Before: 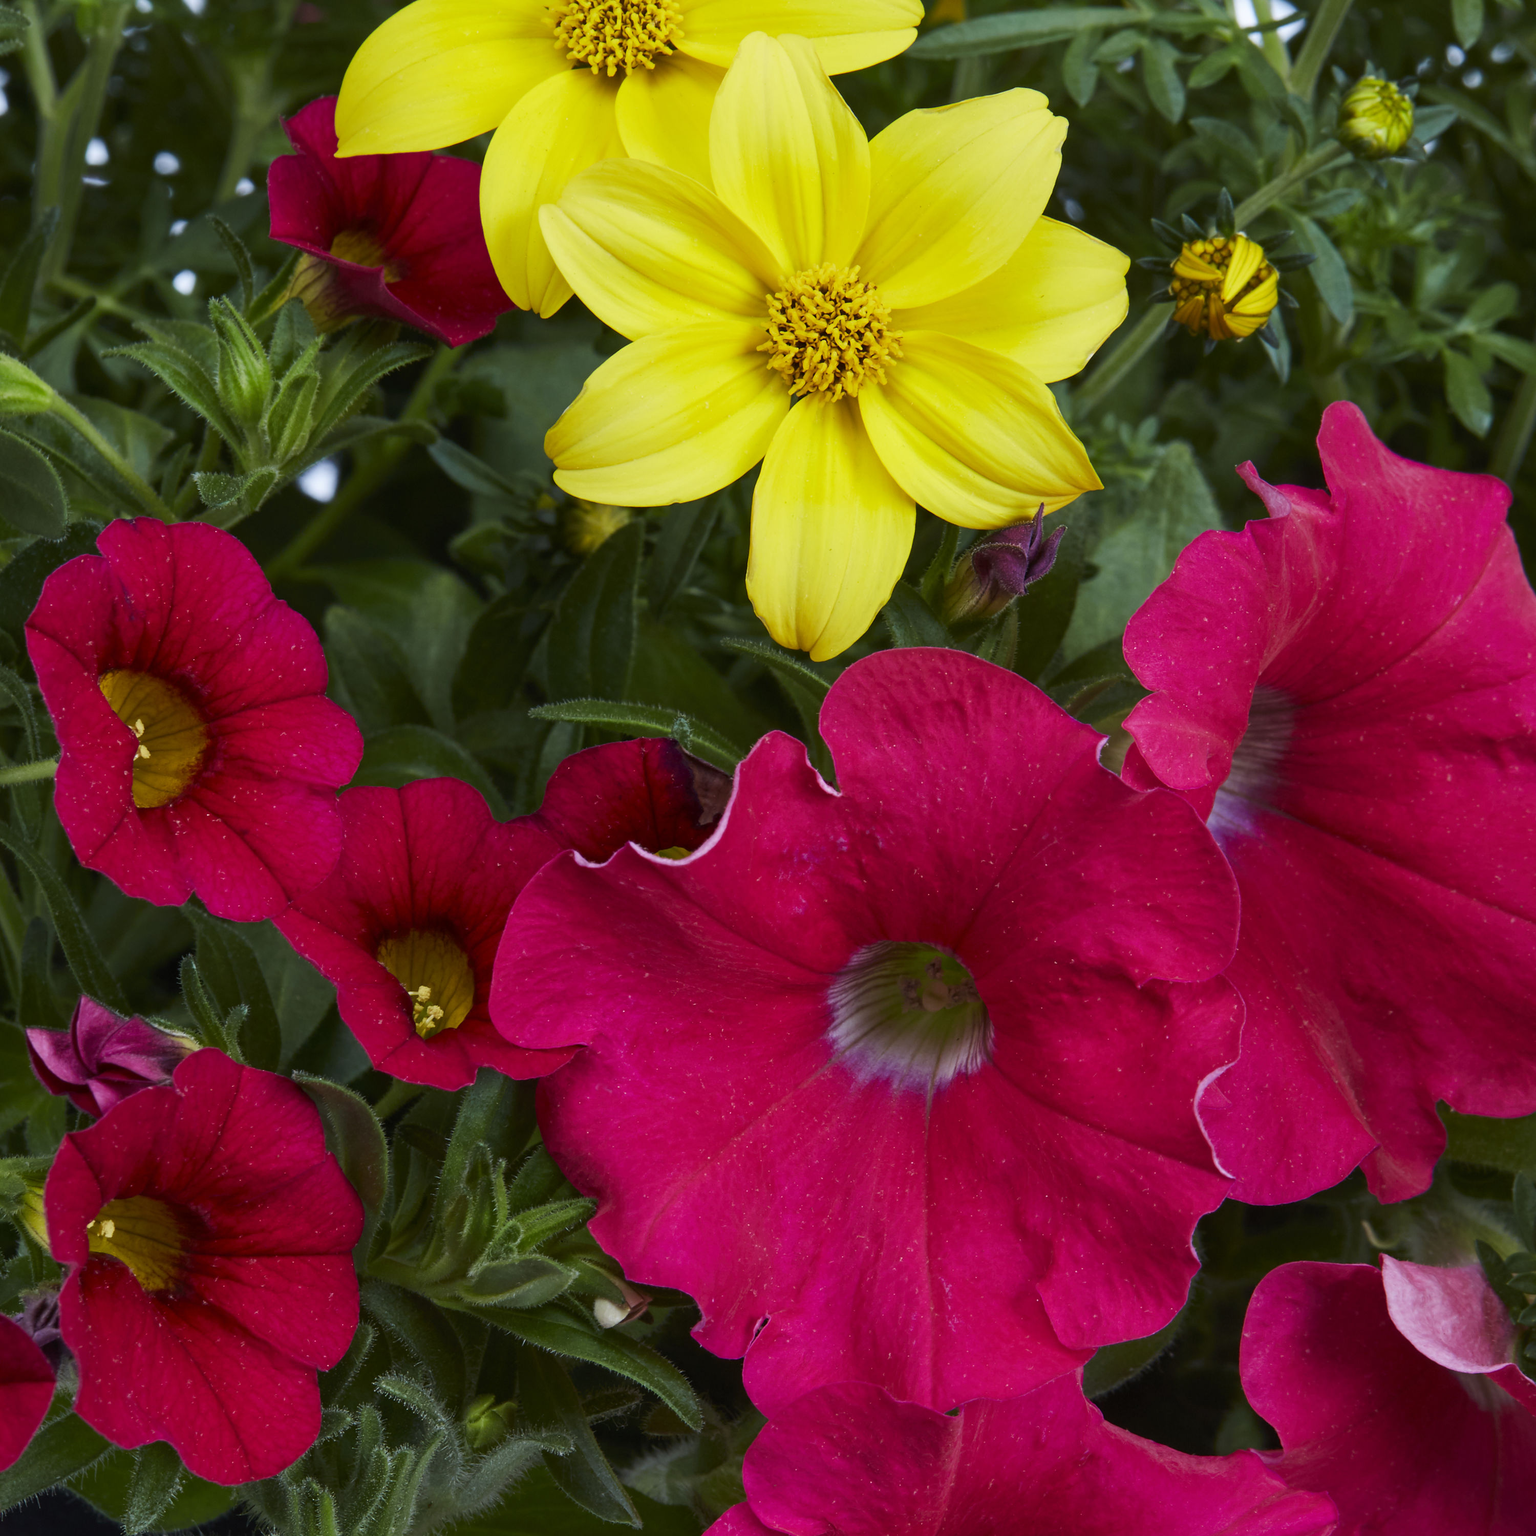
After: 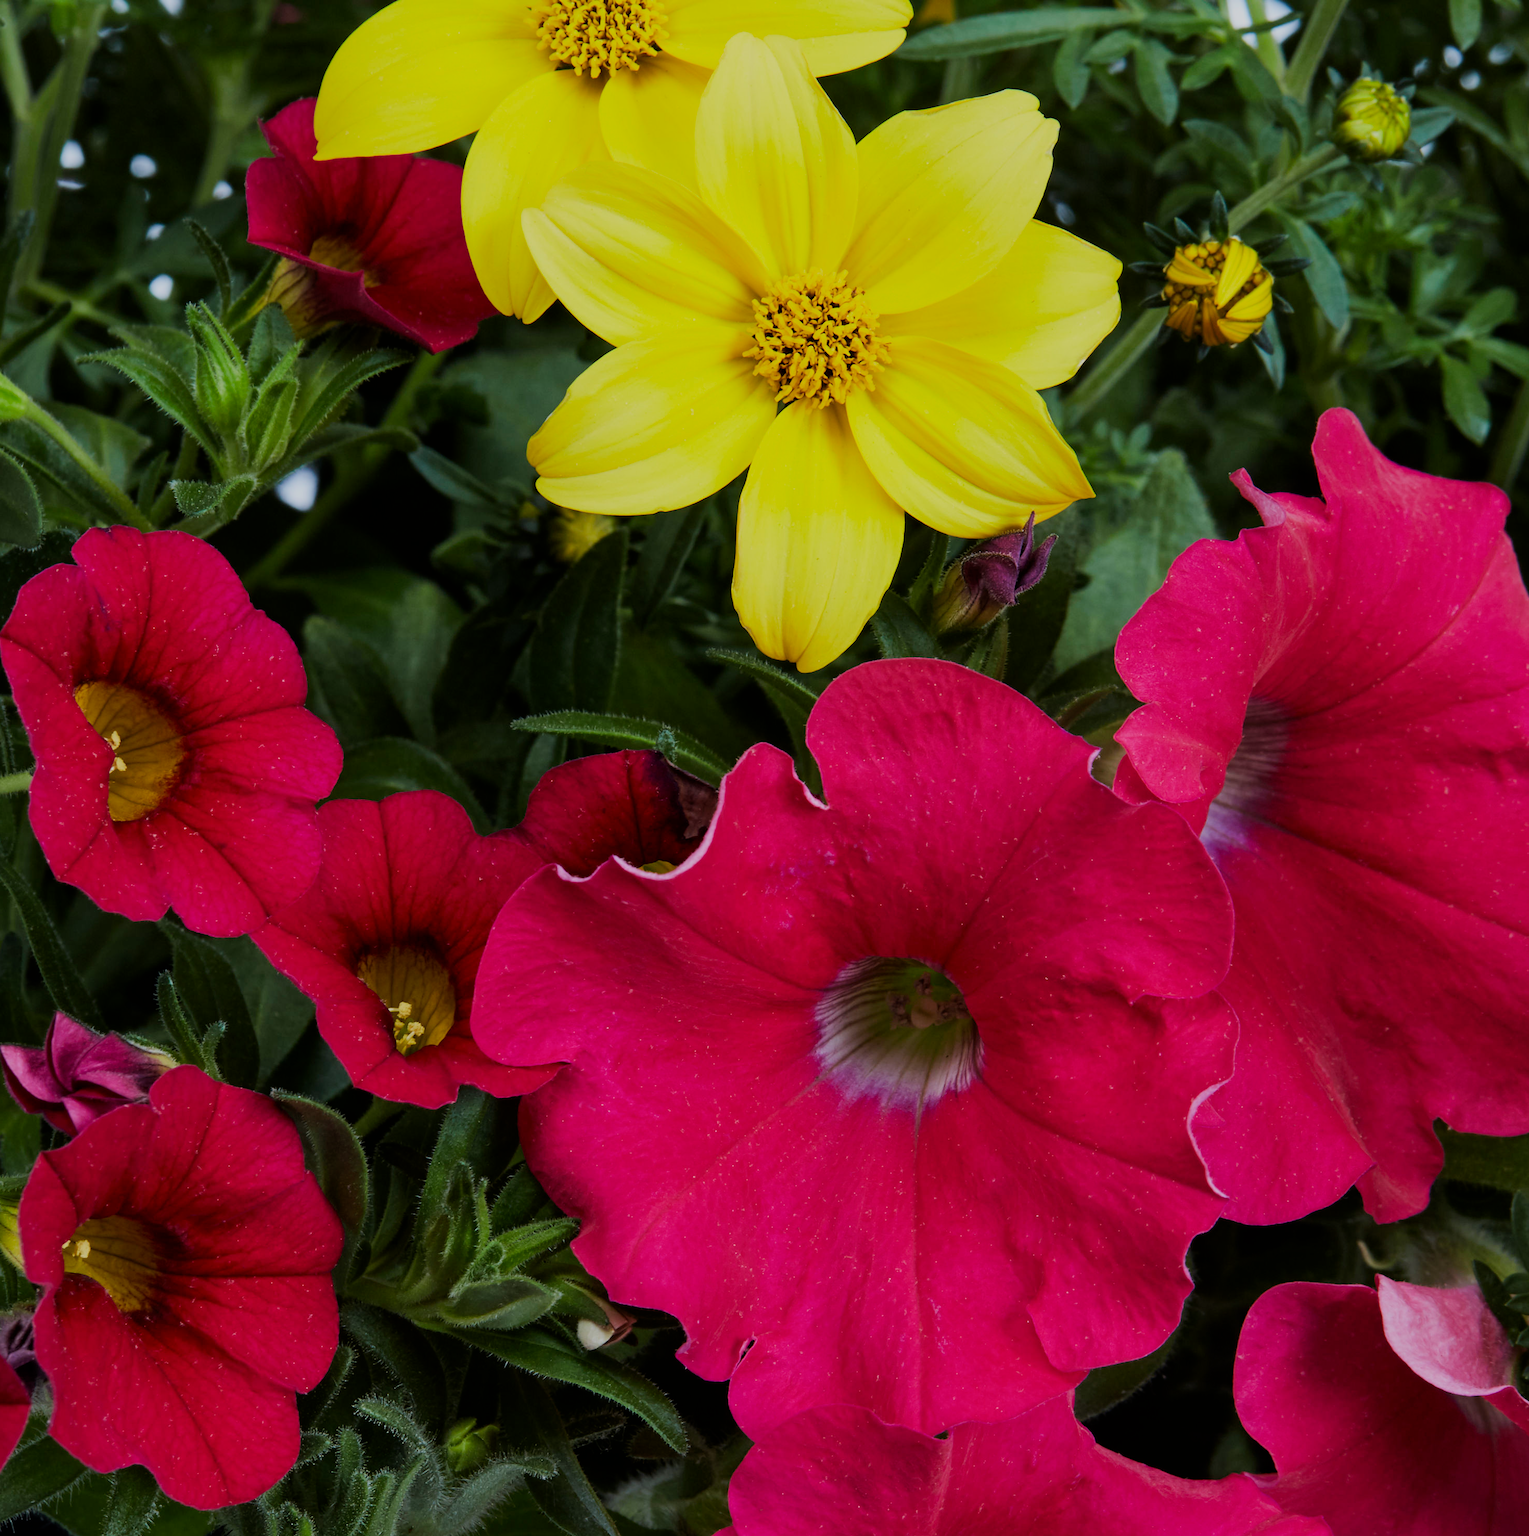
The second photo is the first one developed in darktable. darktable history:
filmic rgb: black relative exposure -7.65 EV, white relative exposure 4.56 EV, hardness 3.61, iterations of high-quality reconstruction 0
crop: left 1.726%, right 0.275%, bottom 1.59%
